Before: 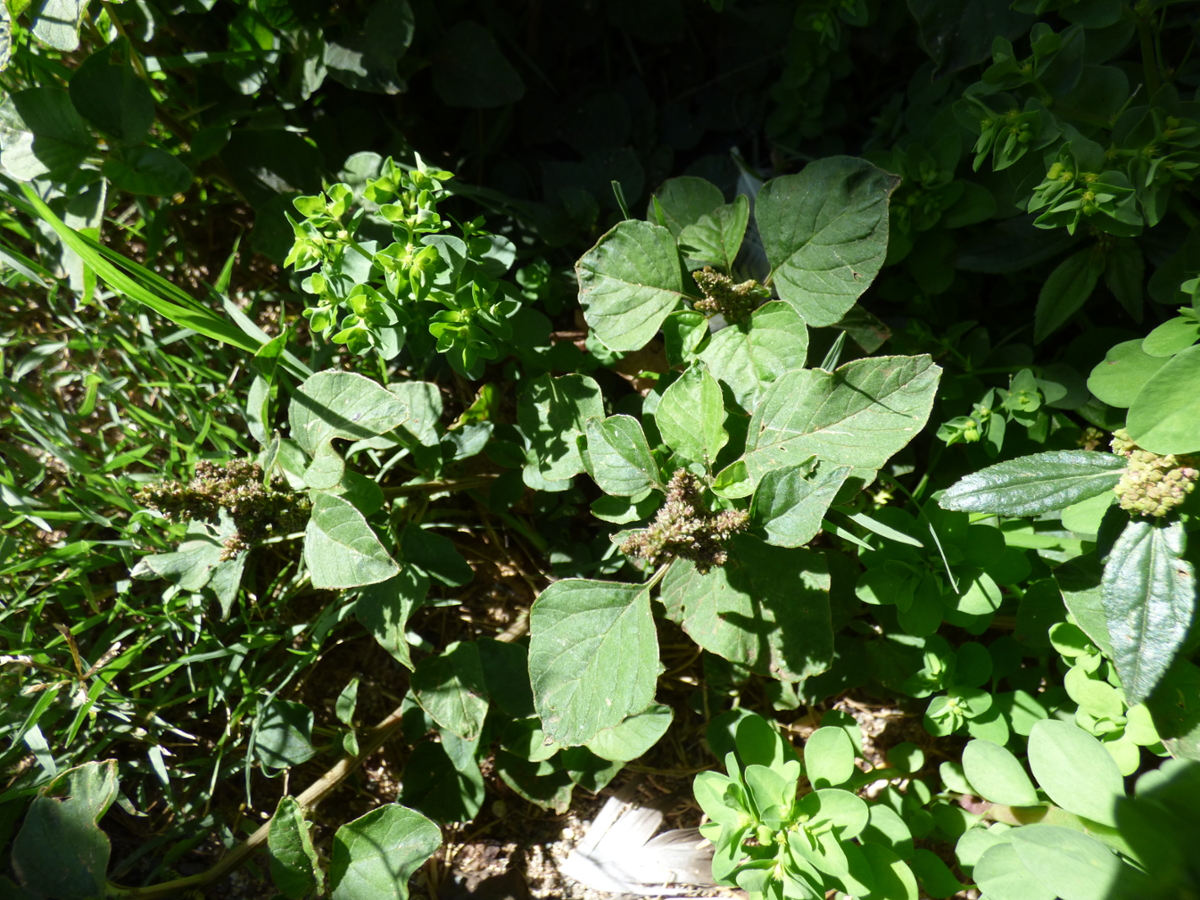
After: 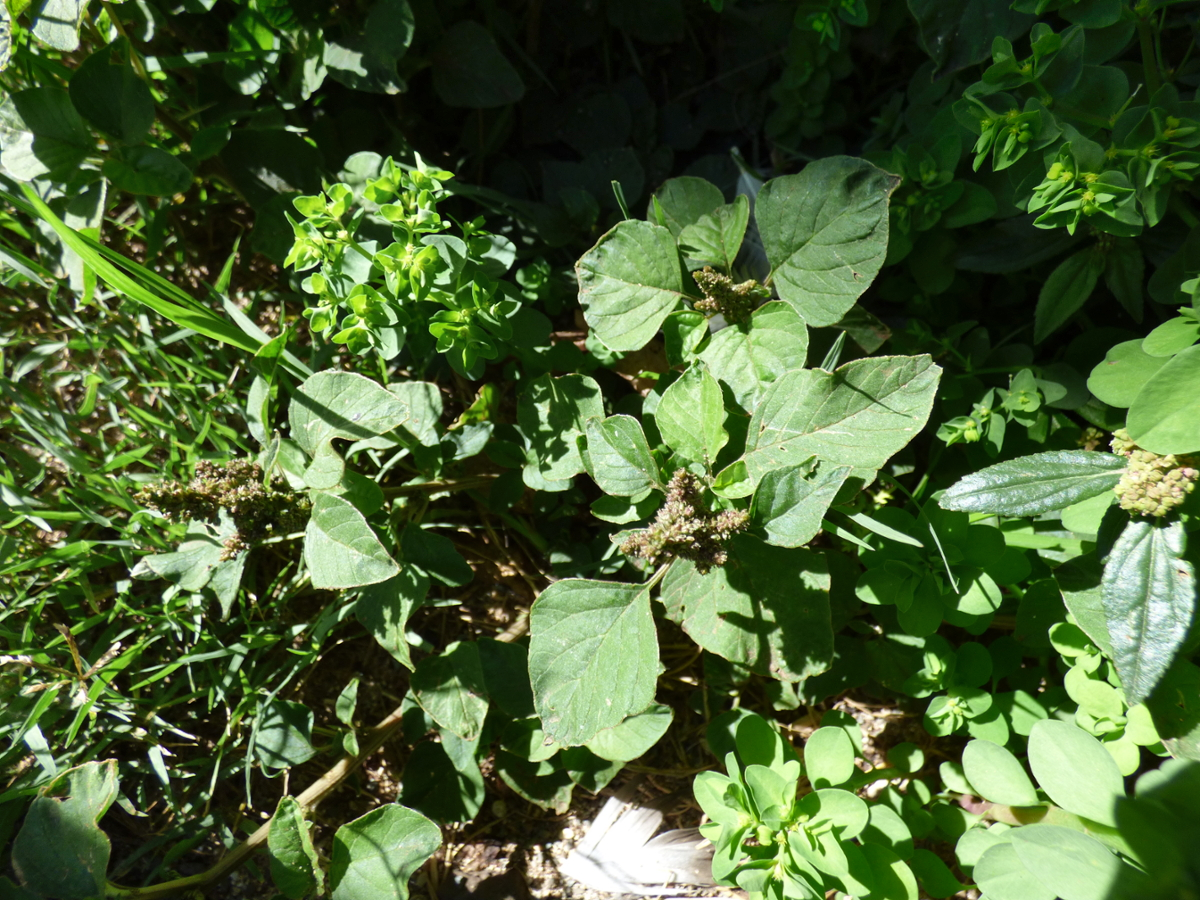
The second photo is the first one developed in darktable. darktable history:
shadows and highlights: white point adjustment 0.036, highlights color adjustment 52.01%, soften with gaussian
